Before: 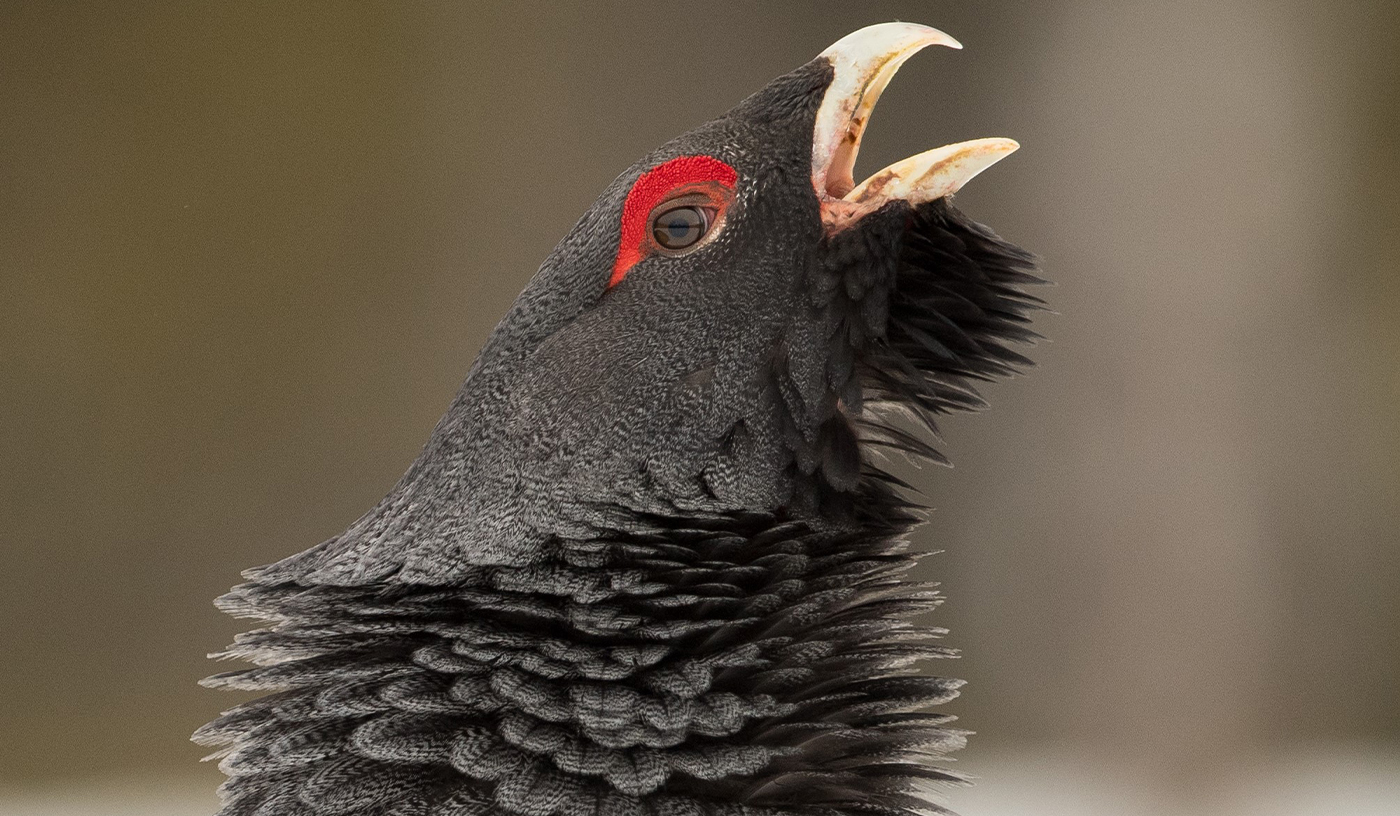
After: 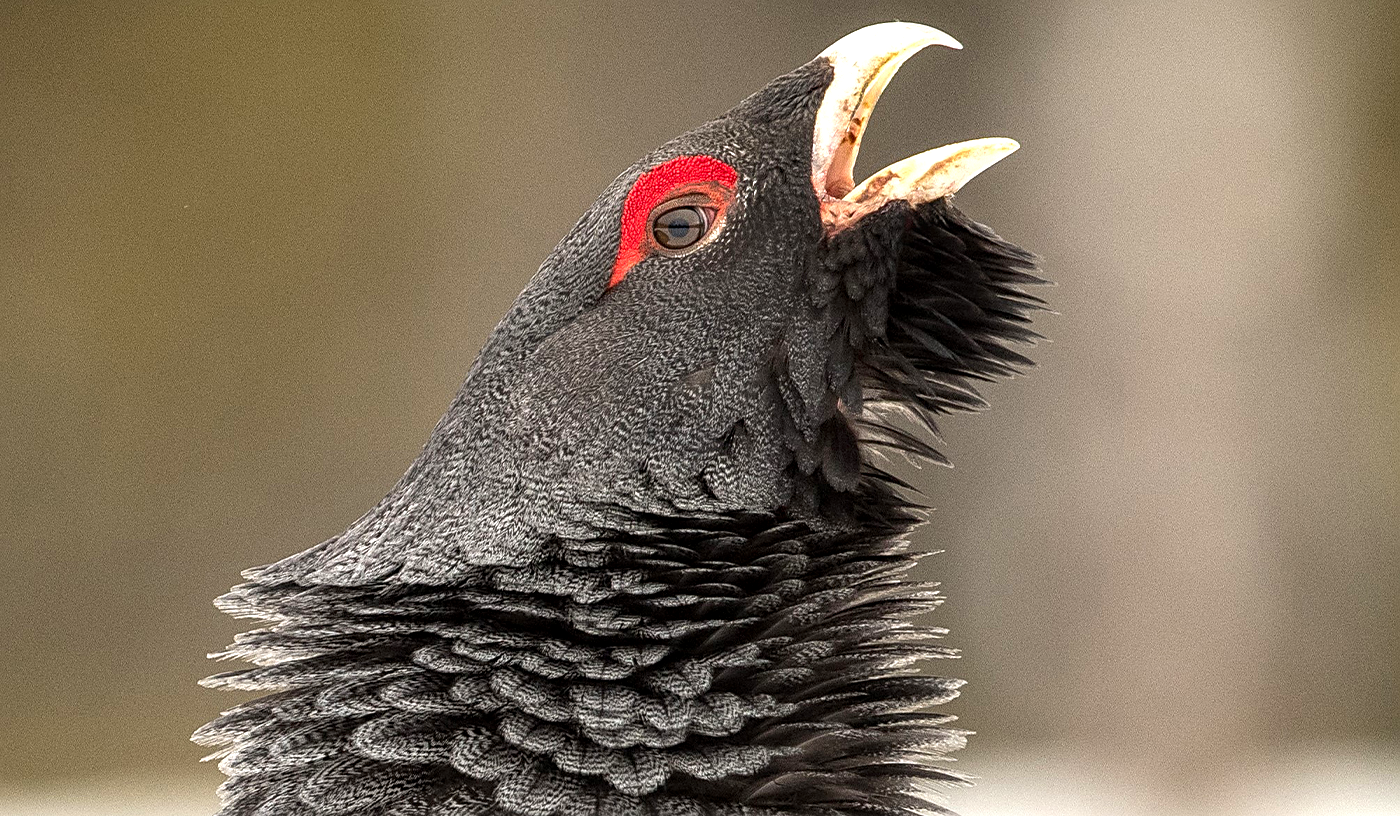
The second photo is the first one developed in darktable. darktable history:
levels: levels [0, 0.394, 0.787]
local contrast: on, module defaults
sharpen: on, module defaults
